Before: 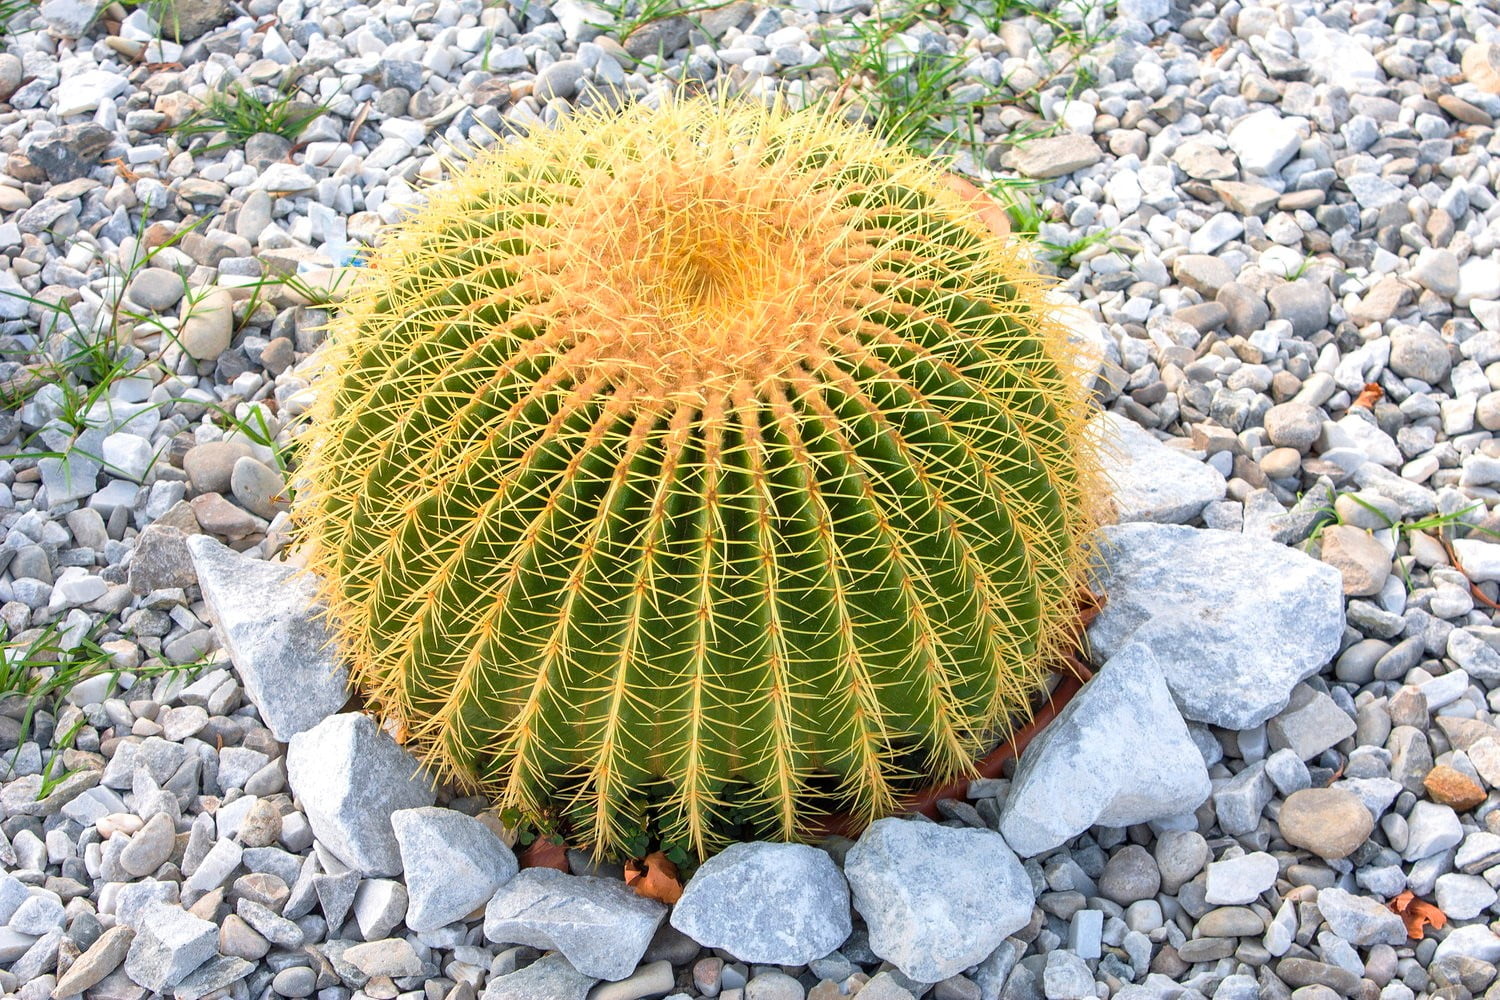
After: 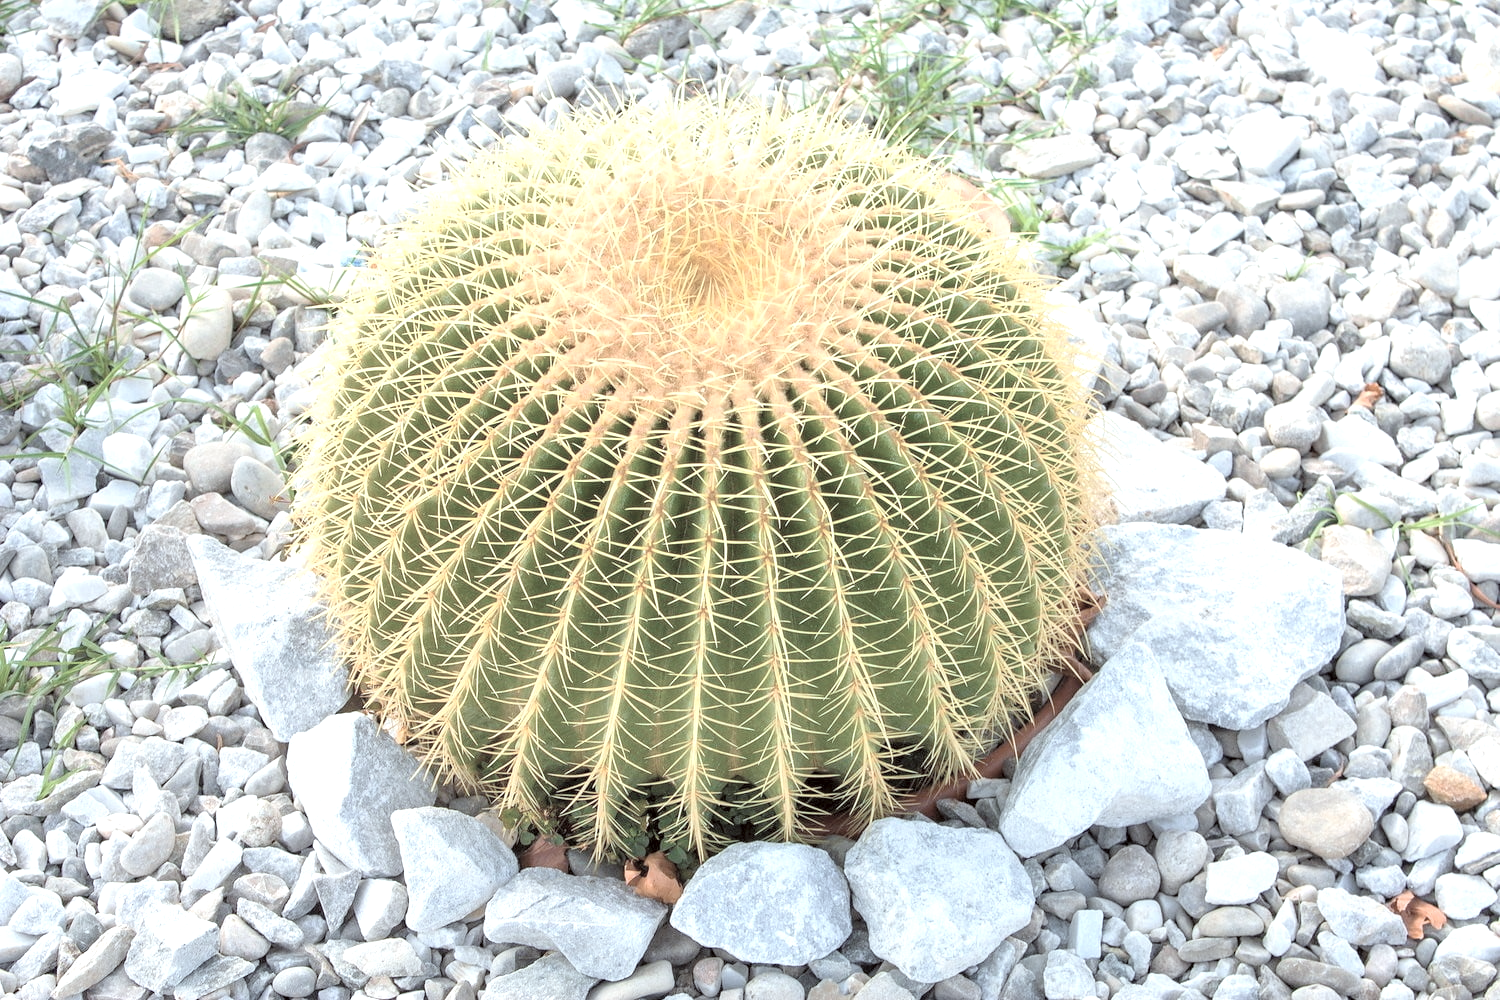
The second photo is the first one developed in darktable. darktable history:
contrast brightness saturation: brightness 0.185, saturation -0.516
color correction: highlights a* -2.92, highlights b* -2.64, shadows a* 2.33, shadows b* 2.68
exposure: black level correction 0.001, exposure 0.499 EV, compensate exposure bias true, compensate highlight preservation false
